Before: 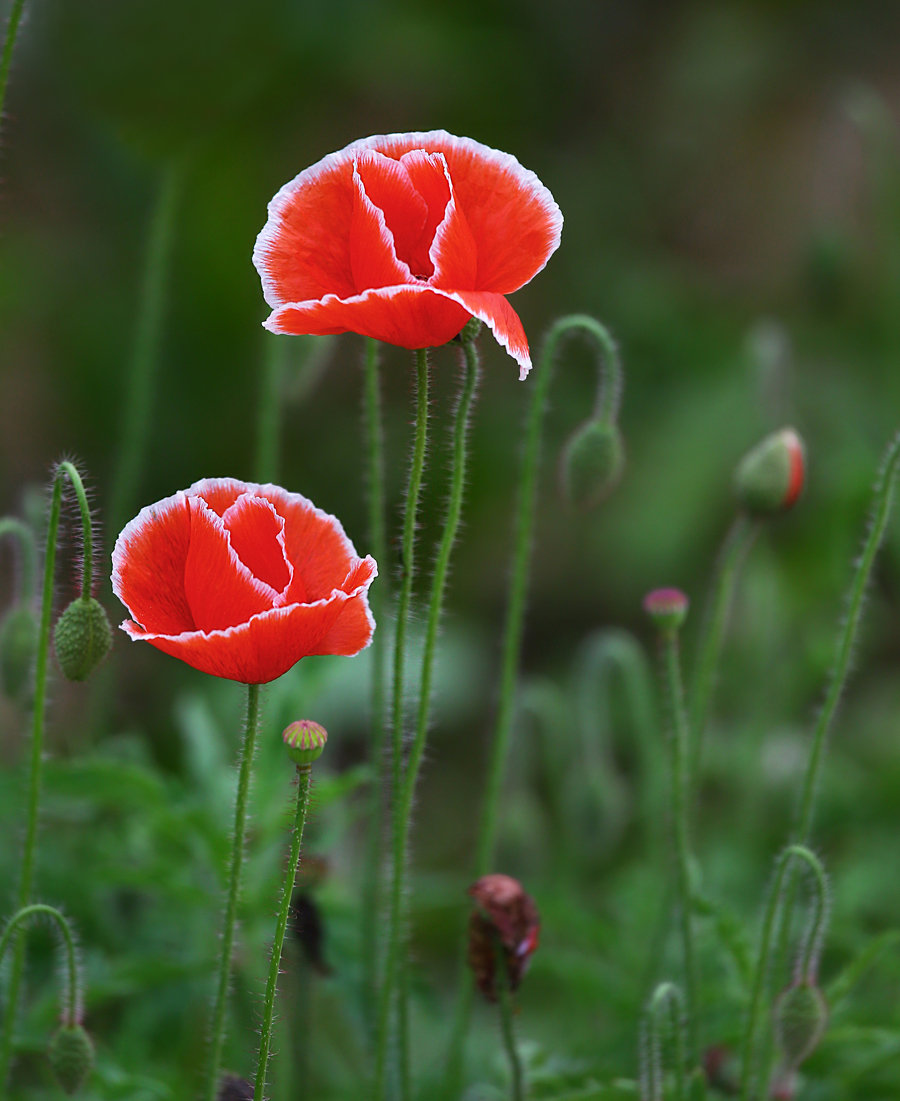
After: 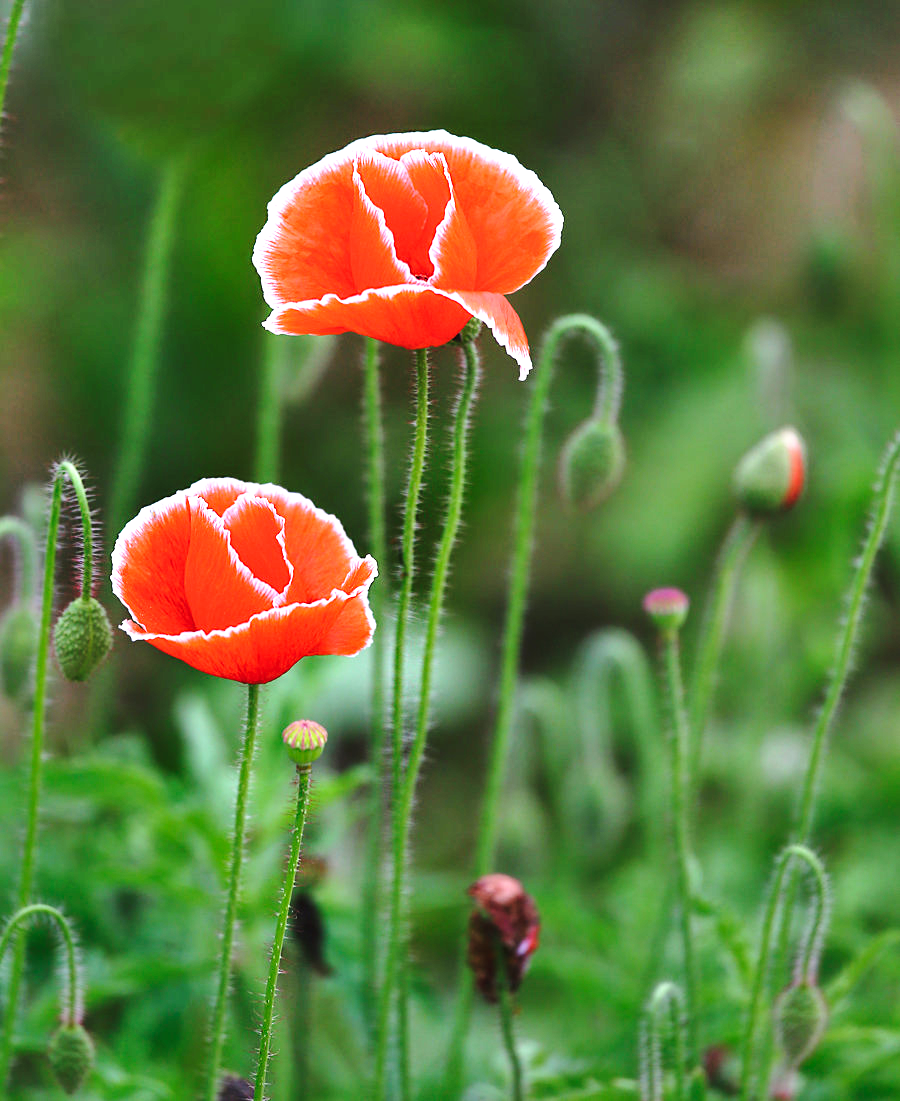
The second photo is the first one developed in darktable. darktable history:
base curve: curves: ch0 [(0, 0) (0.028, 0.03) (0.121, 0.232) (0.46, 0.748) (0.859, 0.968) (1, 1)], preserve colors none
shadows and highlights: radius 110.86, shadows 51.09, white point adjustment 9.16, highlights -4.17, highlights color adjustment 32.2%, soften with gaussian
